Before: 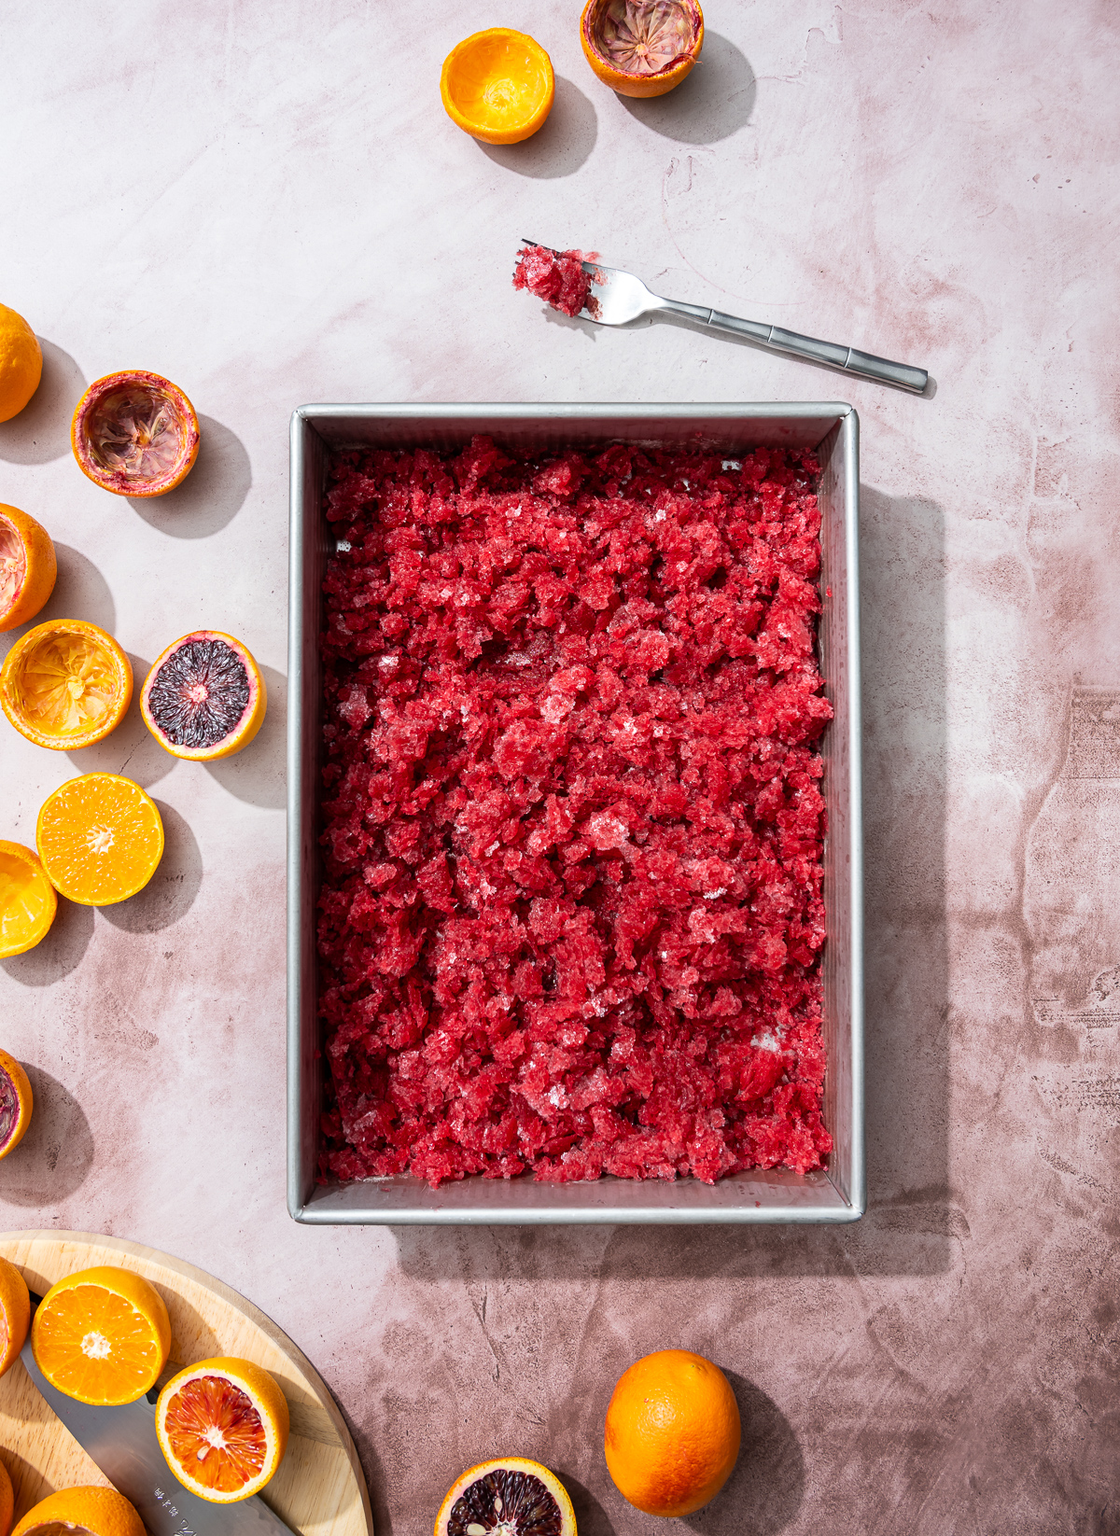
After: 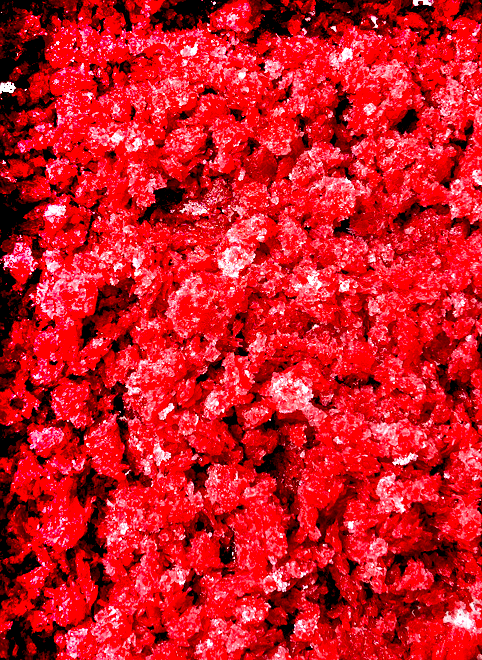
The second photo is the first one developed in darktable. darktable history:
crop: left 30.109%, top 30.314%, right 29.699%, bottom 29.531%
shadows and highlights: shadows 47.3, highlights -41.23, soften with gaussian
exposure: black level correction 0.041, exposure 0.499 EV, compensate exposure bias true, compensate highlight preservation false
tone equalizer: -8 EV -0.405 EV, -7 EV -0.391 EV, -6 EV -0.37 EV, -5 EV -0.189 EV, -3 EV 0.247 EV, -2 EV 0.355 EV, -1 EV 0.367 EV, +0 EV 0.398 EV
